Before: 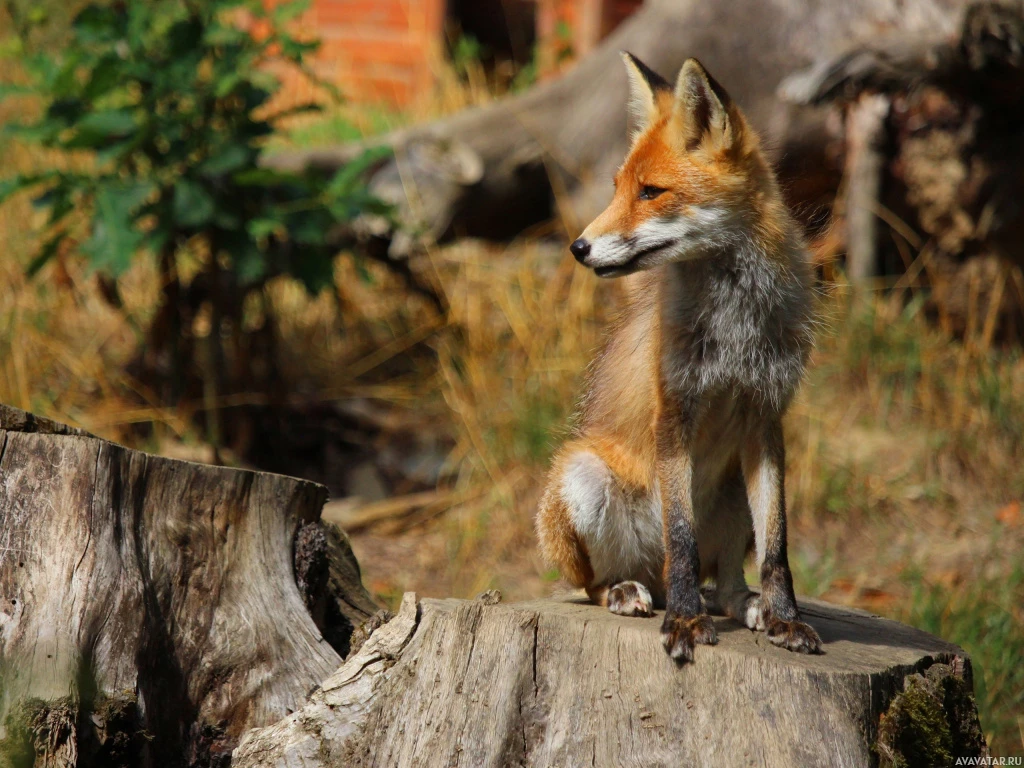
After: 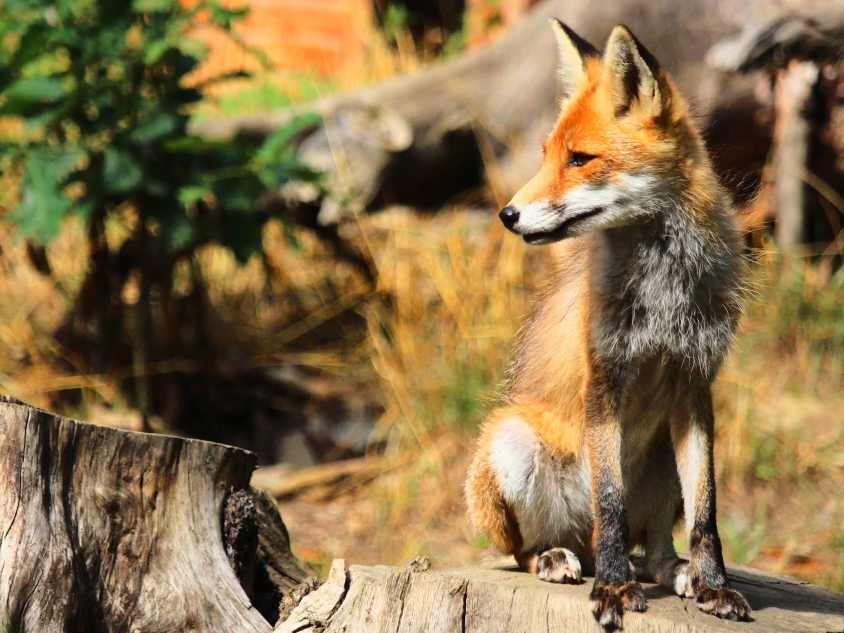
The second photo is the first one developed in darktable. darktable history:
crop and rotate: left 7.019%, top 4.411%, right 10.517%, bottom 13.103%
base curve: curves: ch0 [(0, 0) (0.028, 0.03) (0.121, 0.232) (0.46, 0.748) (0.859, 0.968) (1, 1)]
tone equalizer: edges refinement/feathering 500, mask exposure compensation -1.57 EV, preserve details no
